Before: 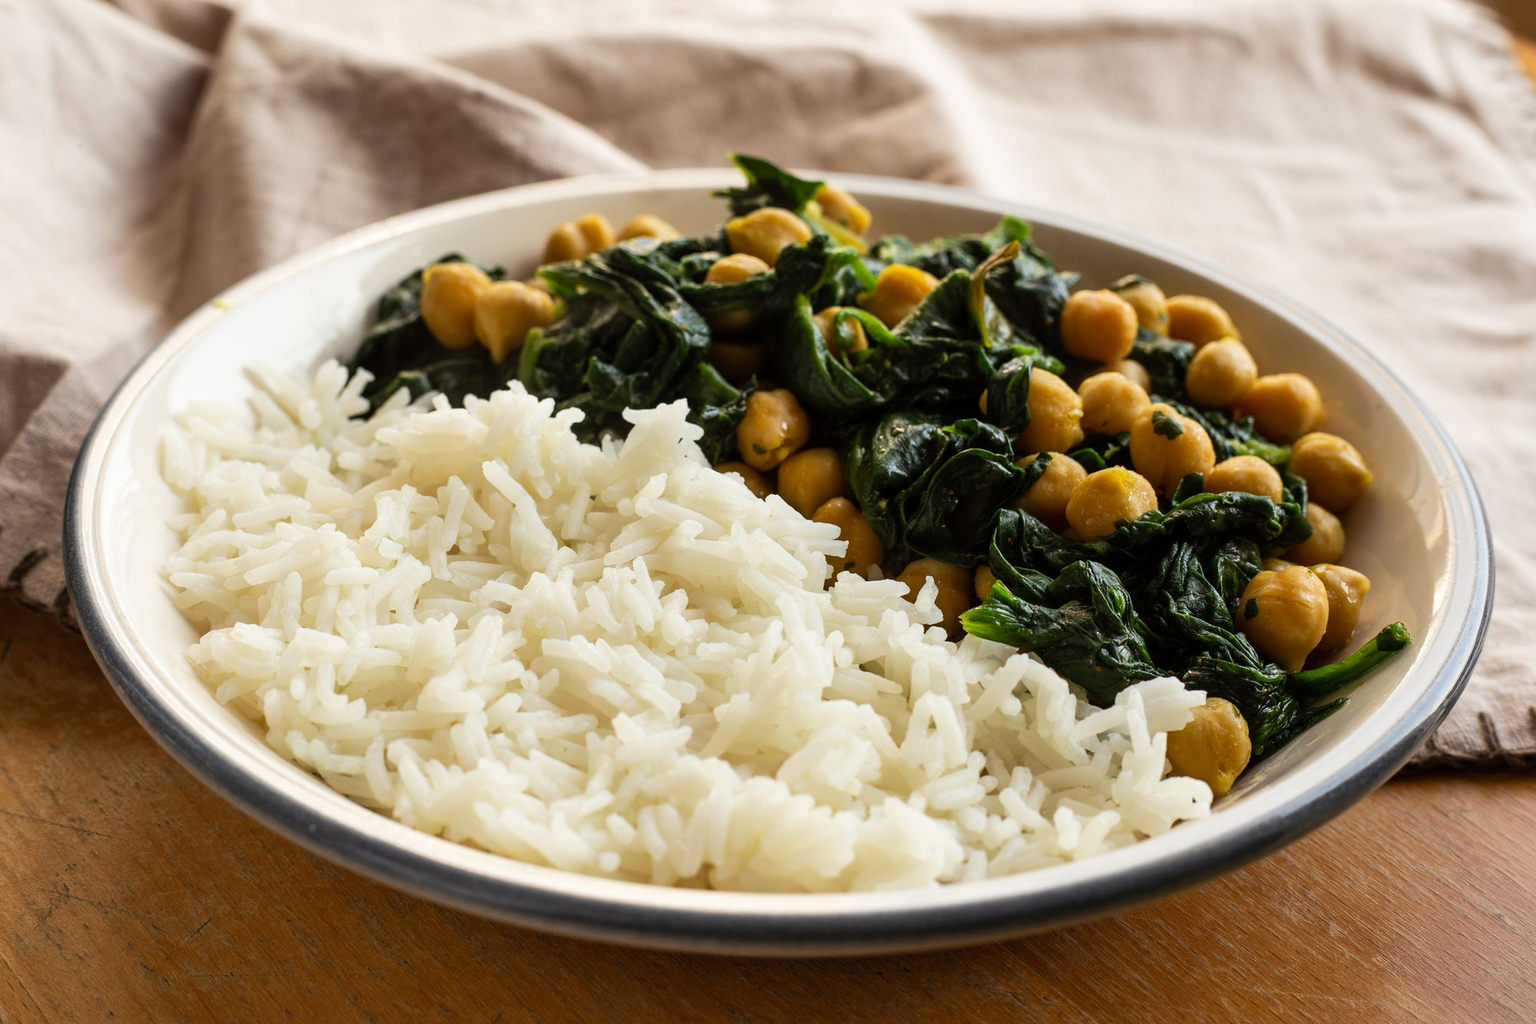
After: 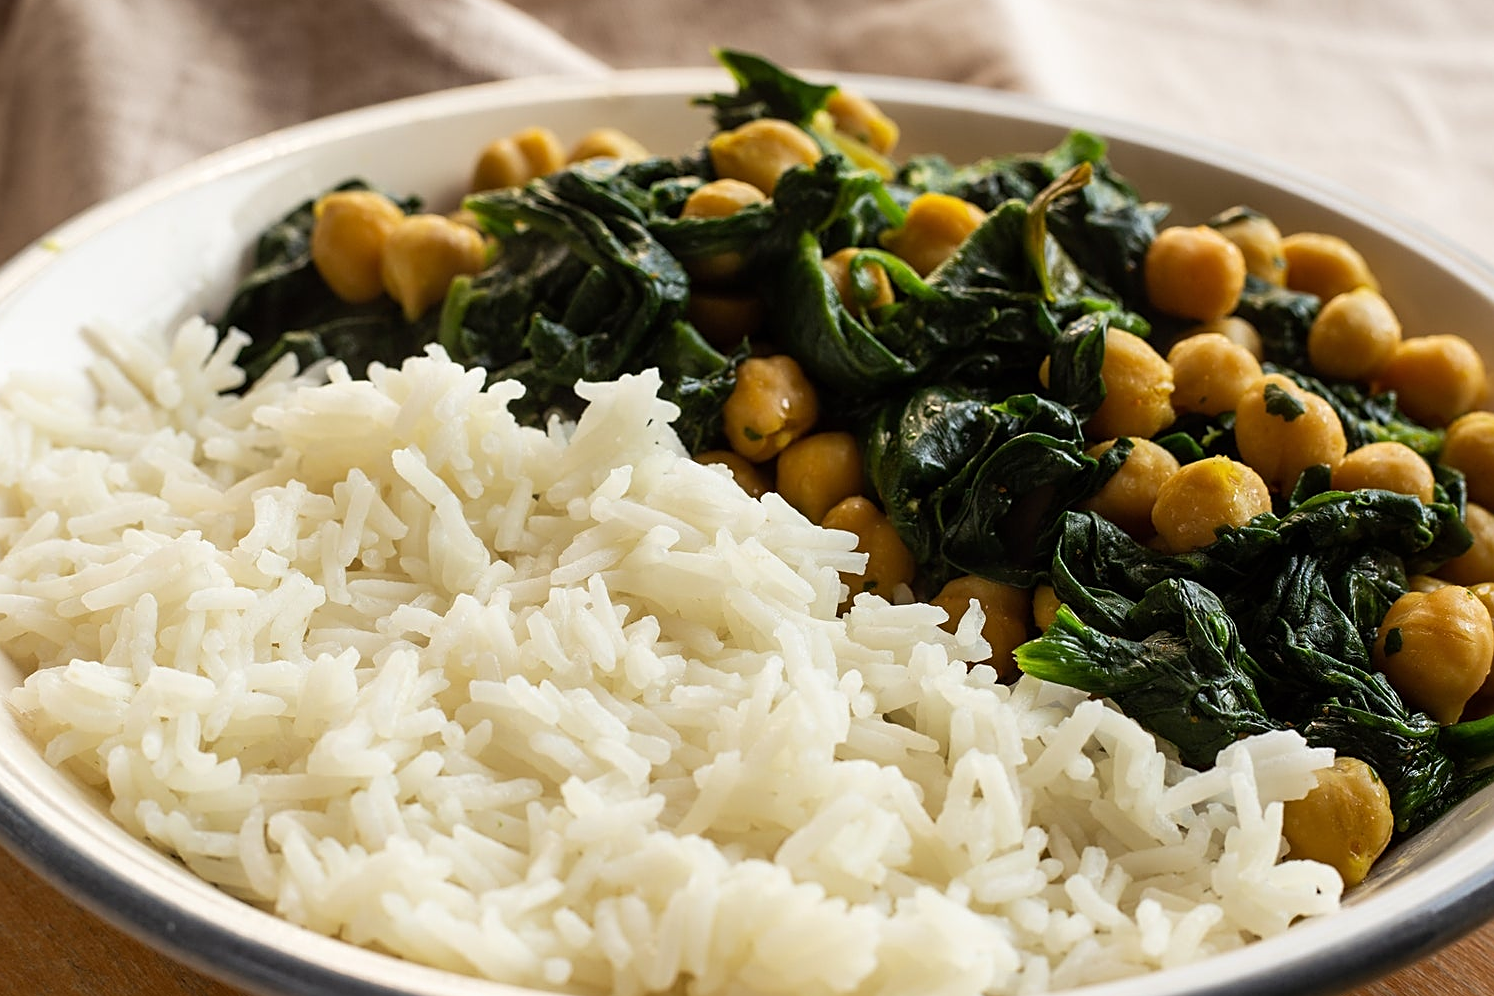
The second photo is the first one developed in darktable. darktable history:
sharpen: on, module defaults
crop and rotate: left 11.831%, top 11.346%, right 13.429%, bottom 13.899%
